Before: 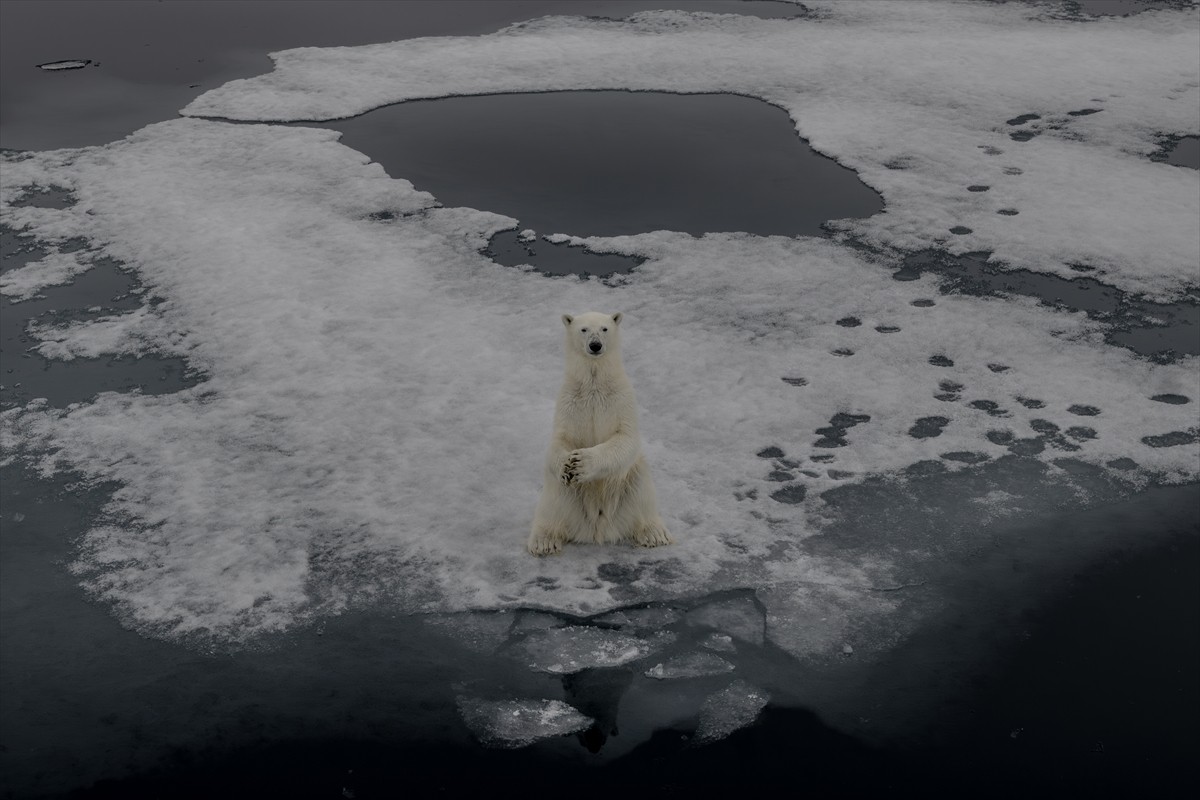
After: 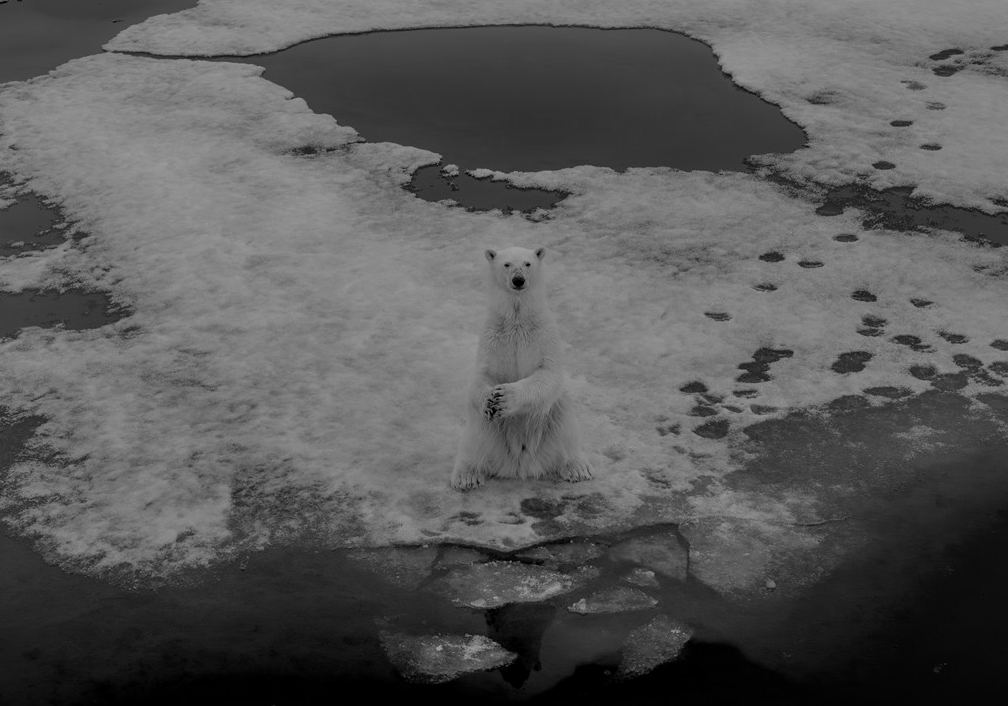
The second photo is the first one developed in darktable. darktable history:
local contrast: mode bilateral grid, contrast 20, coarseness 50, detail 120%, midtone range 0.2
crop: left 6.446%, top 8.188%, right 9.538%, bottom 3.548%
monochrome: a -92.57, b 58.91
